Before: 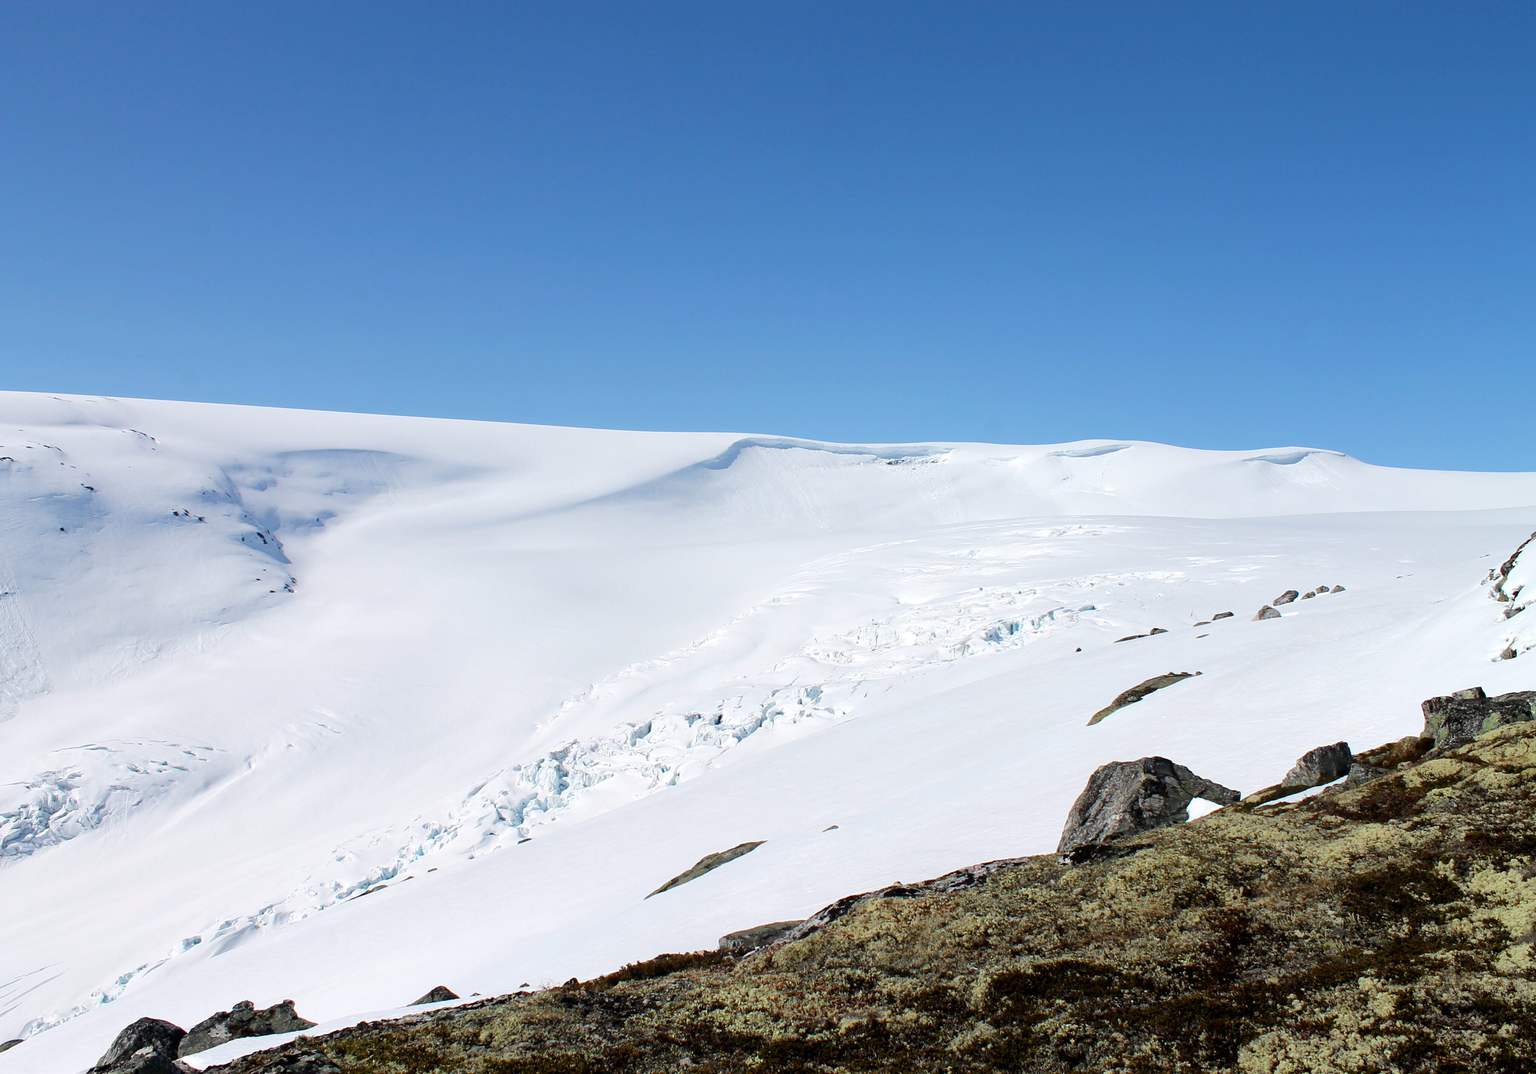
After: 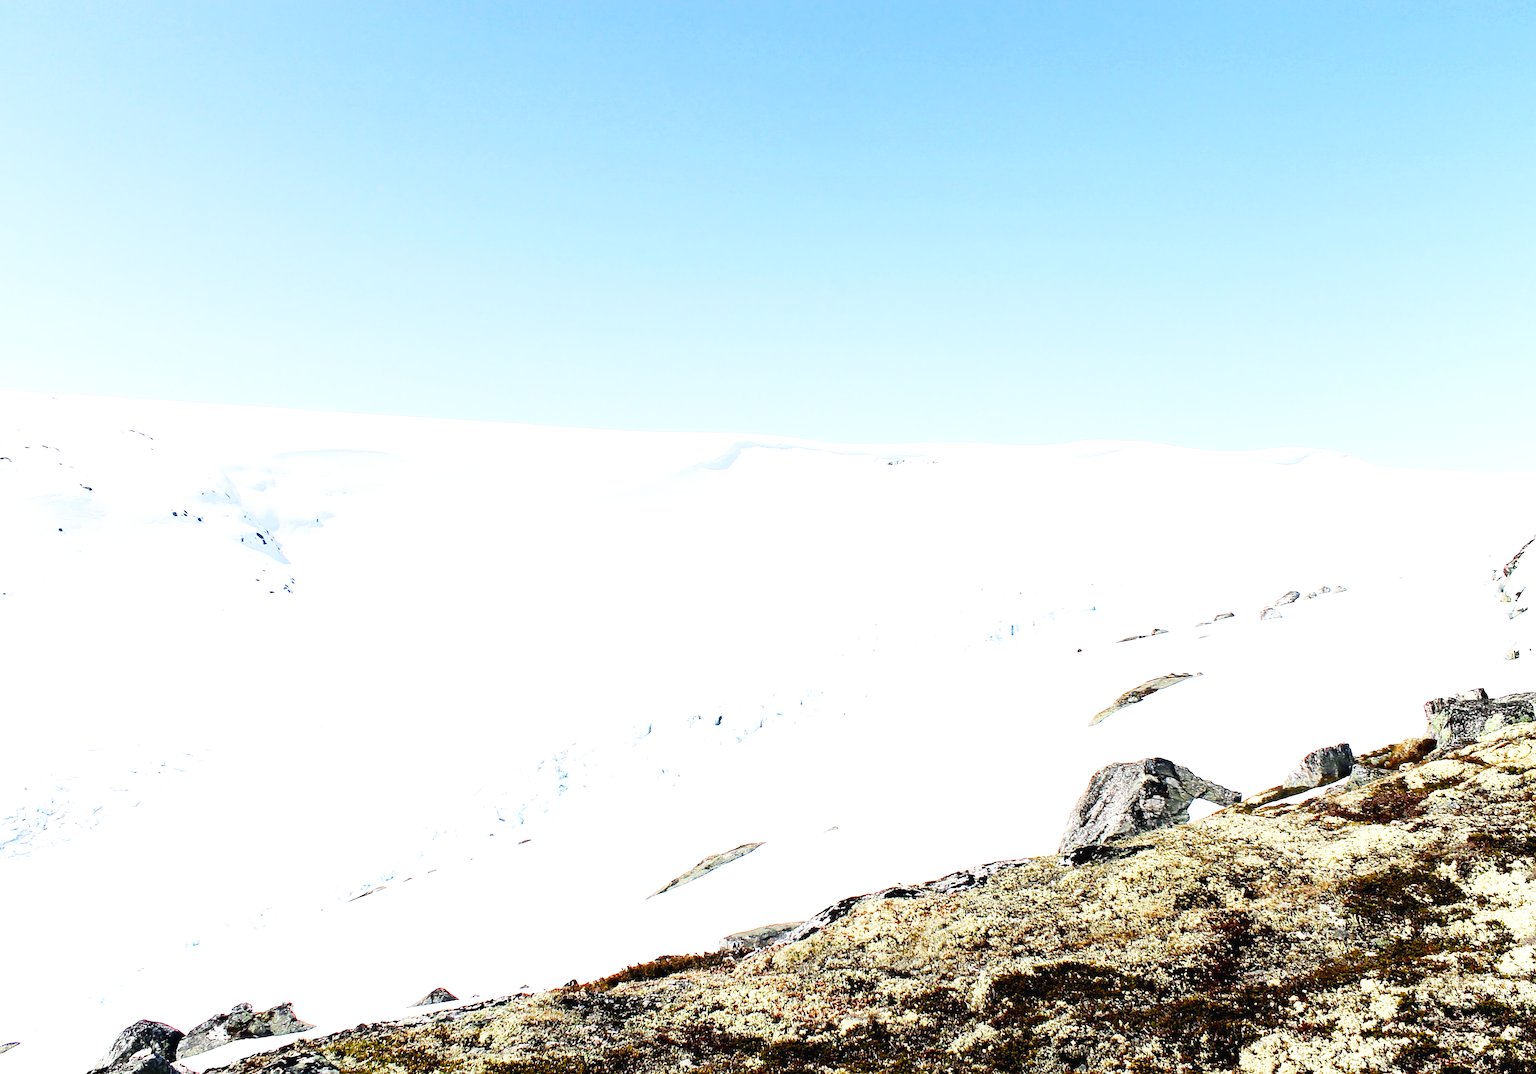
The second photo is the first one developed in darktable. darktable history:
lens correction: scale 1, crop 1, focal 35, aperture 7.1, distance 1000, camera "Canon EOS 6D", lens "Sigma 35mm f/1.4 DG HSM"
base curve: curves: ch0 [(0, 0.003) (0.001, 0.002) (0.006, 0.004) (0.02, 0.022) (0.048, 0.086) (0.094, 0.234) (0.162, 0.431) (0.258, 0.629) (0.385, 0.8) (0.548, 0.918) (0.751, 0.988) (1, 1)], preserve colors none
sharpen: on, module defaults
exposure: exposure 0.785 EV, compensate highlight preservation false
denoise (profiled): central pixel weight 0, a [-1, 0, 0], b [0, 0, 0], mode non-local means, y [[0, 0, 0.5 ×5] ×4, [0.5 ×7], [0.5 ×7]], fix various bugs in algorithm false, upgrade profiled transform false, color mode RGB, compensate highlight preservation false
